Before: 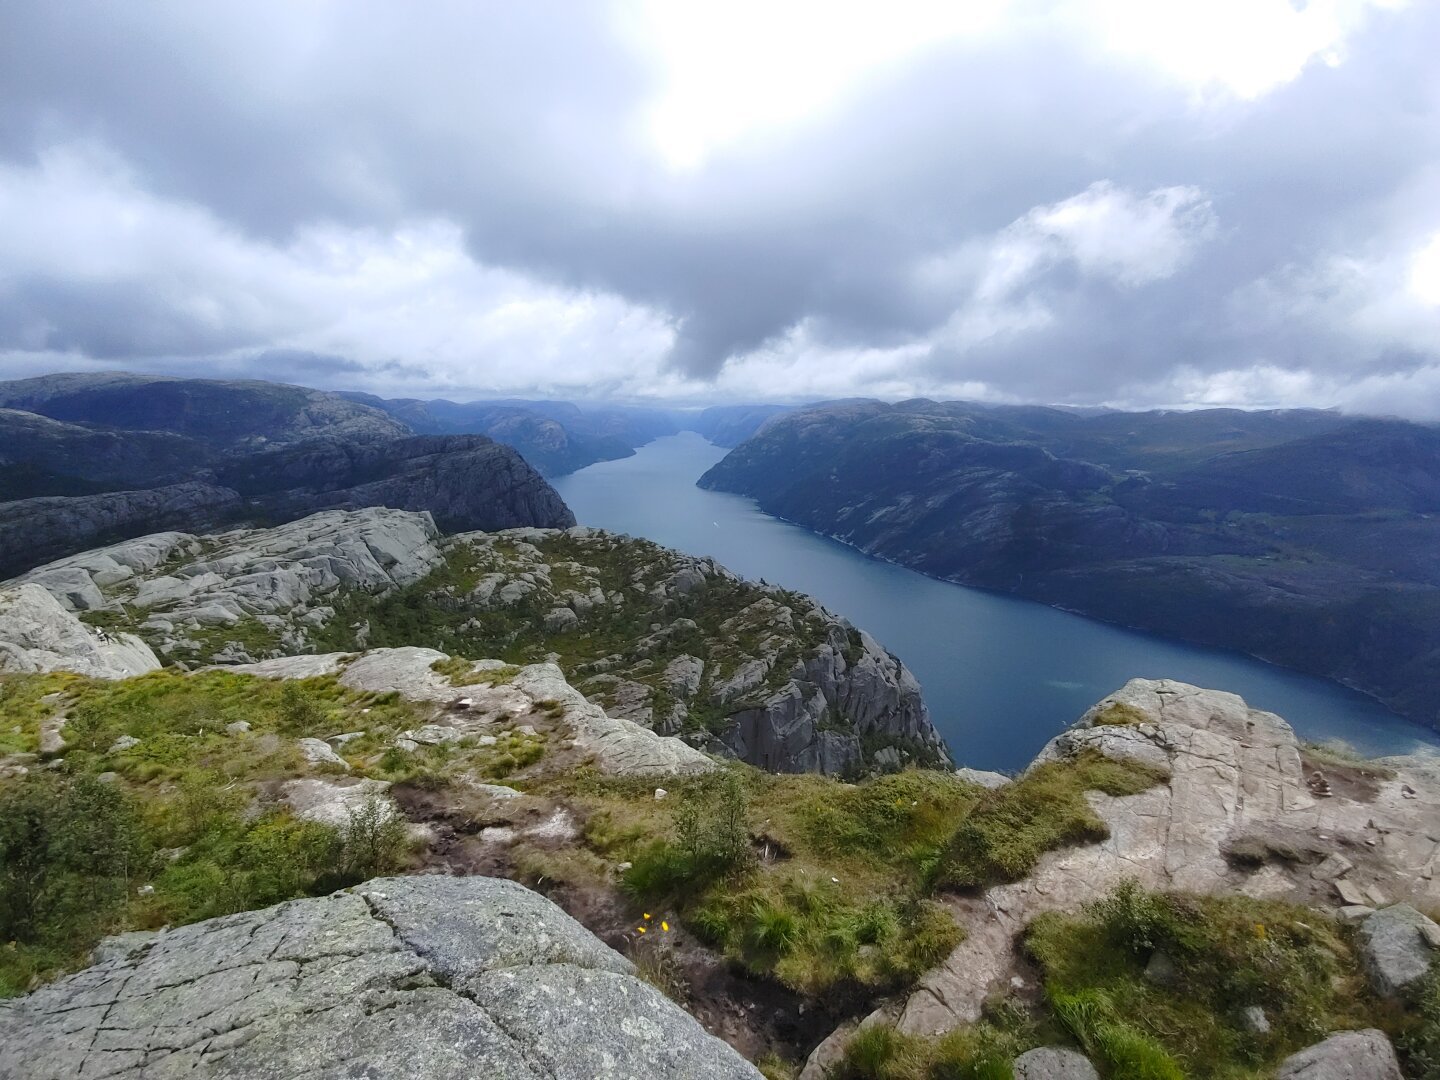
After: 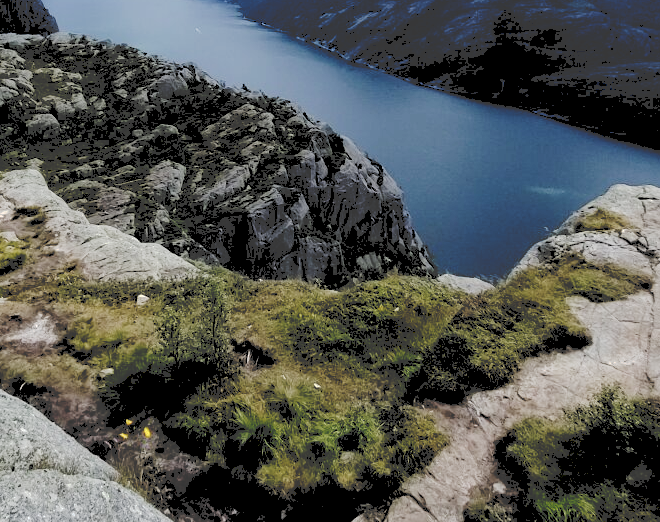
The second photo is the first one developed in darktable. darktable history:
exposure: compensate highlight preservation false
crop: left 35.976%, top 45.819%, right 18.162%, bottom 5.807%
rgb levels: levels [[0.034, 0.472, 0.904], [0, 0.5, 1], [0, 0.5, 1]]
tone curve: curves: ch0 [(0, 0) (0.003, 0.232) (0.011, 0.232) (0.025, 0.232) (0.044, 0.233) (0.069, 0.234) (0.1, 0.237) (0.136, 0.247) (0.177, 0.258) (0.224, 0.283) (0.277, 0.332) (0.335, 0.401) (0.399, 0.483) (0.468, 0.56) (0.543, 0.637) (0.623, 0.706) (0.709, 0.764) (0.801, 0.816) (0.898, 0.859) (1, 1)], preserve colors none
